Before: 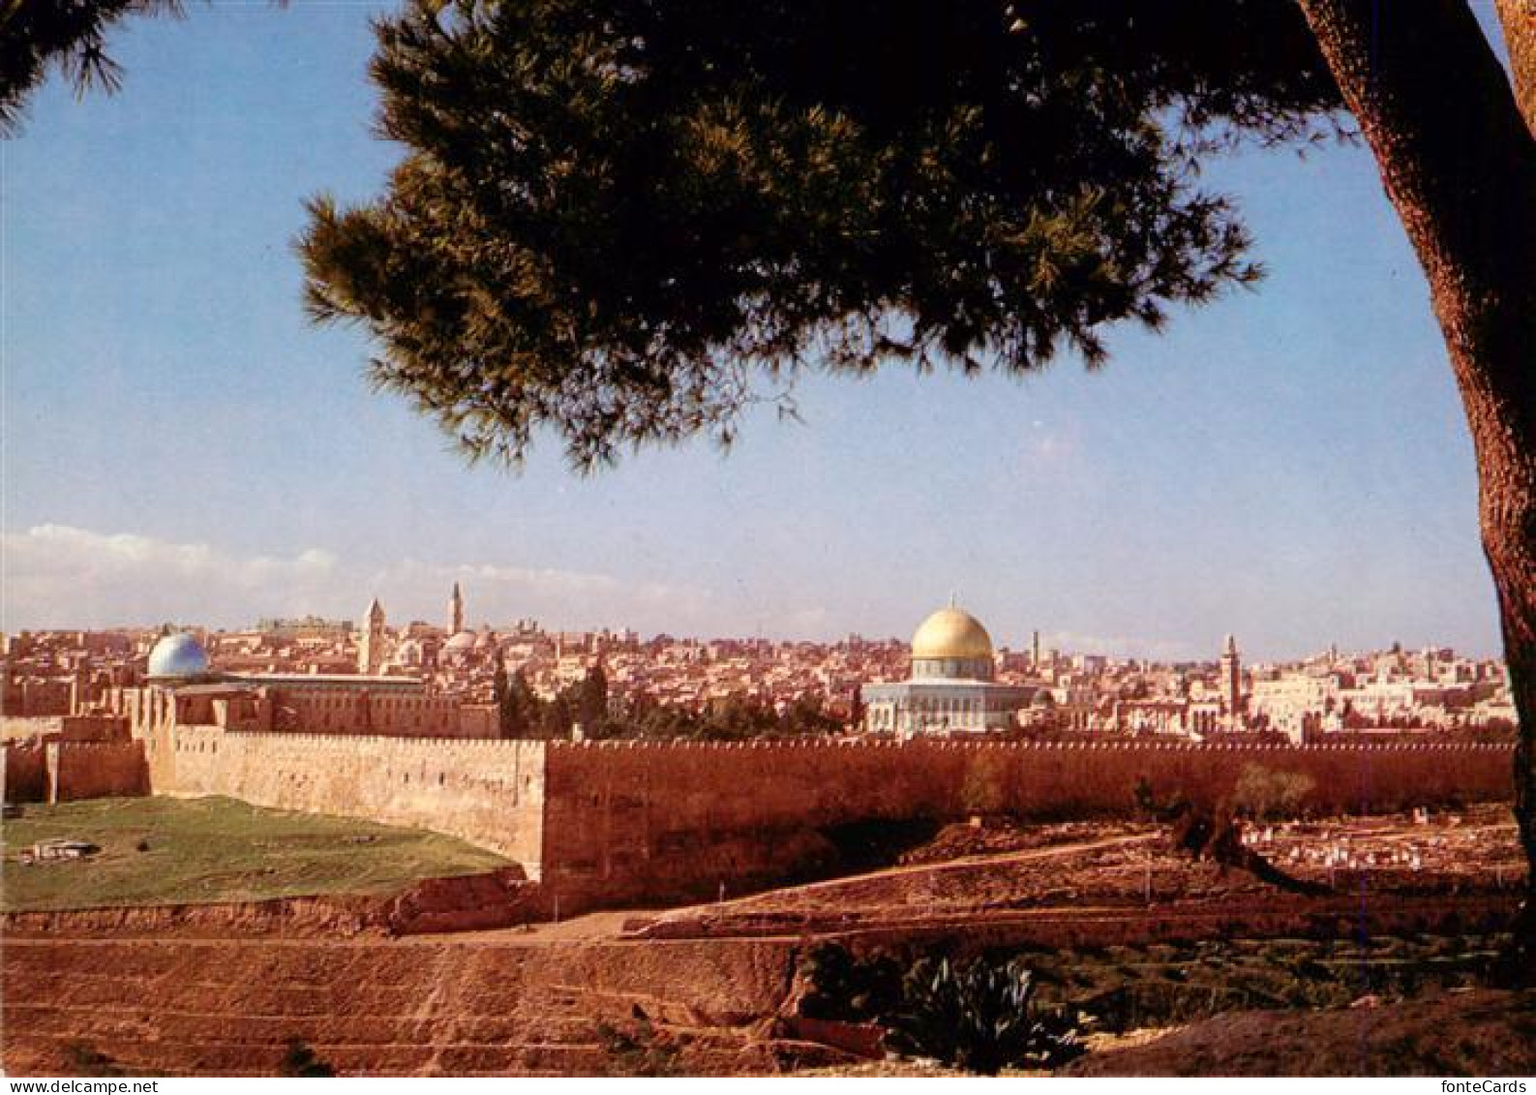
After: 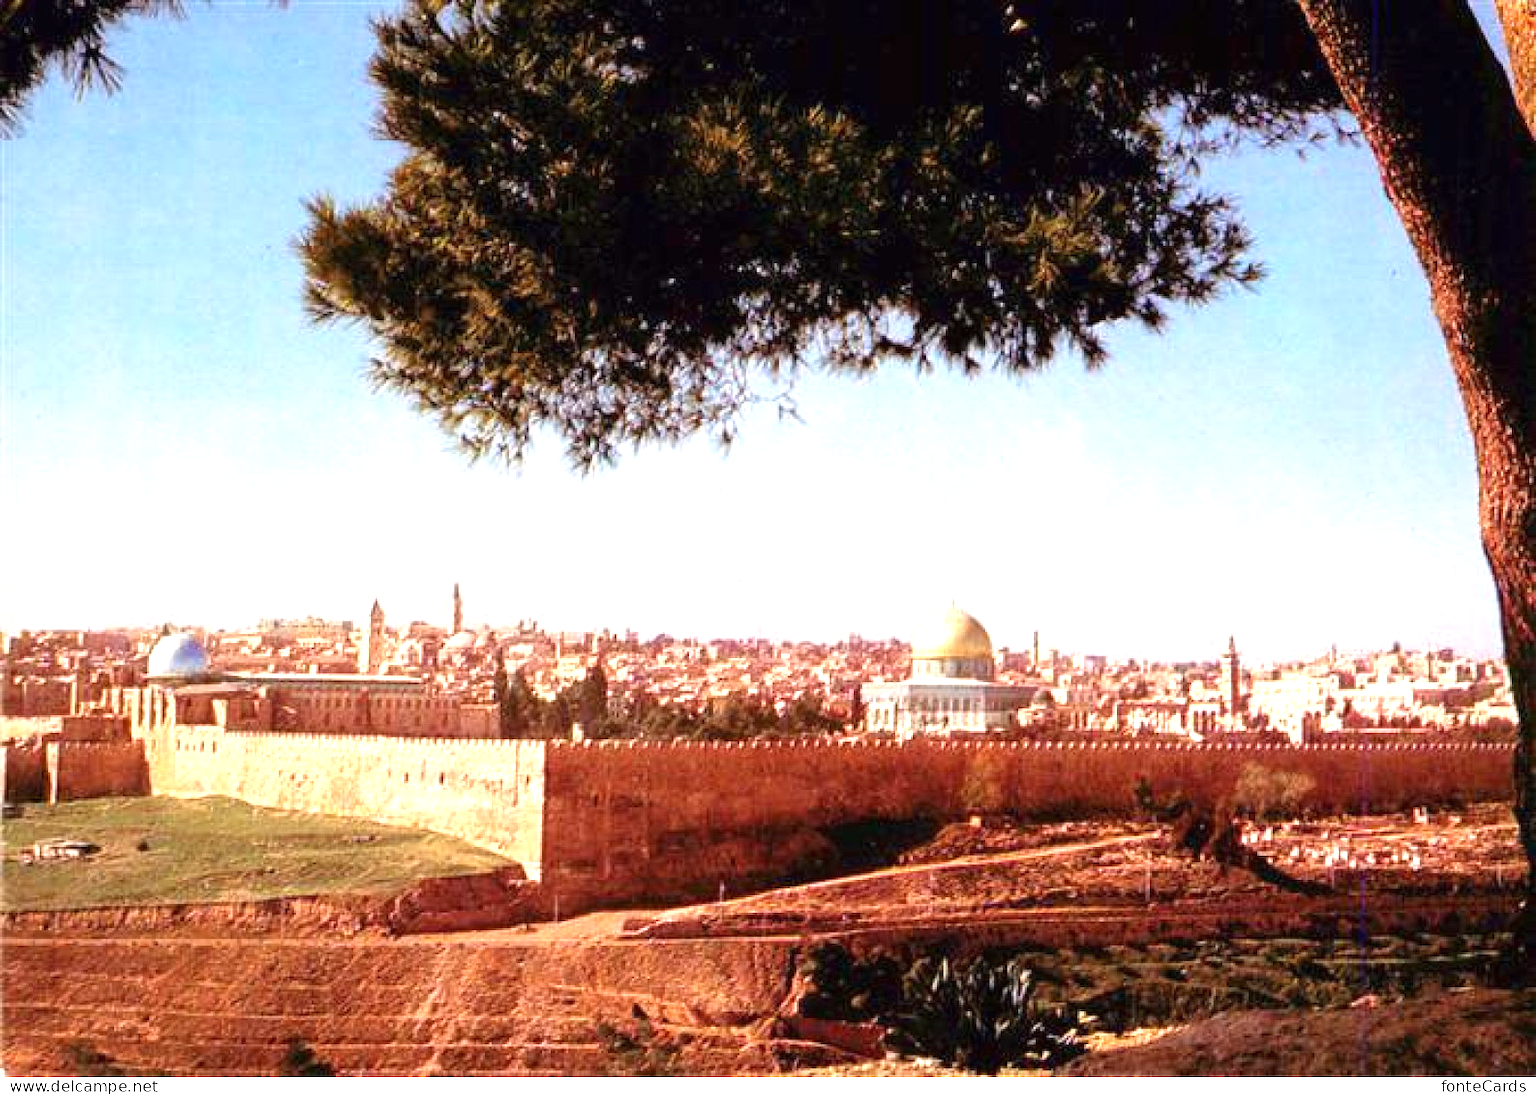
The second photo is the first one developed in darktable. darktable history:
exposure: black level correction 0, exposure 1.1 EV, compensate highlight preservation false
white balance: emerald 1
